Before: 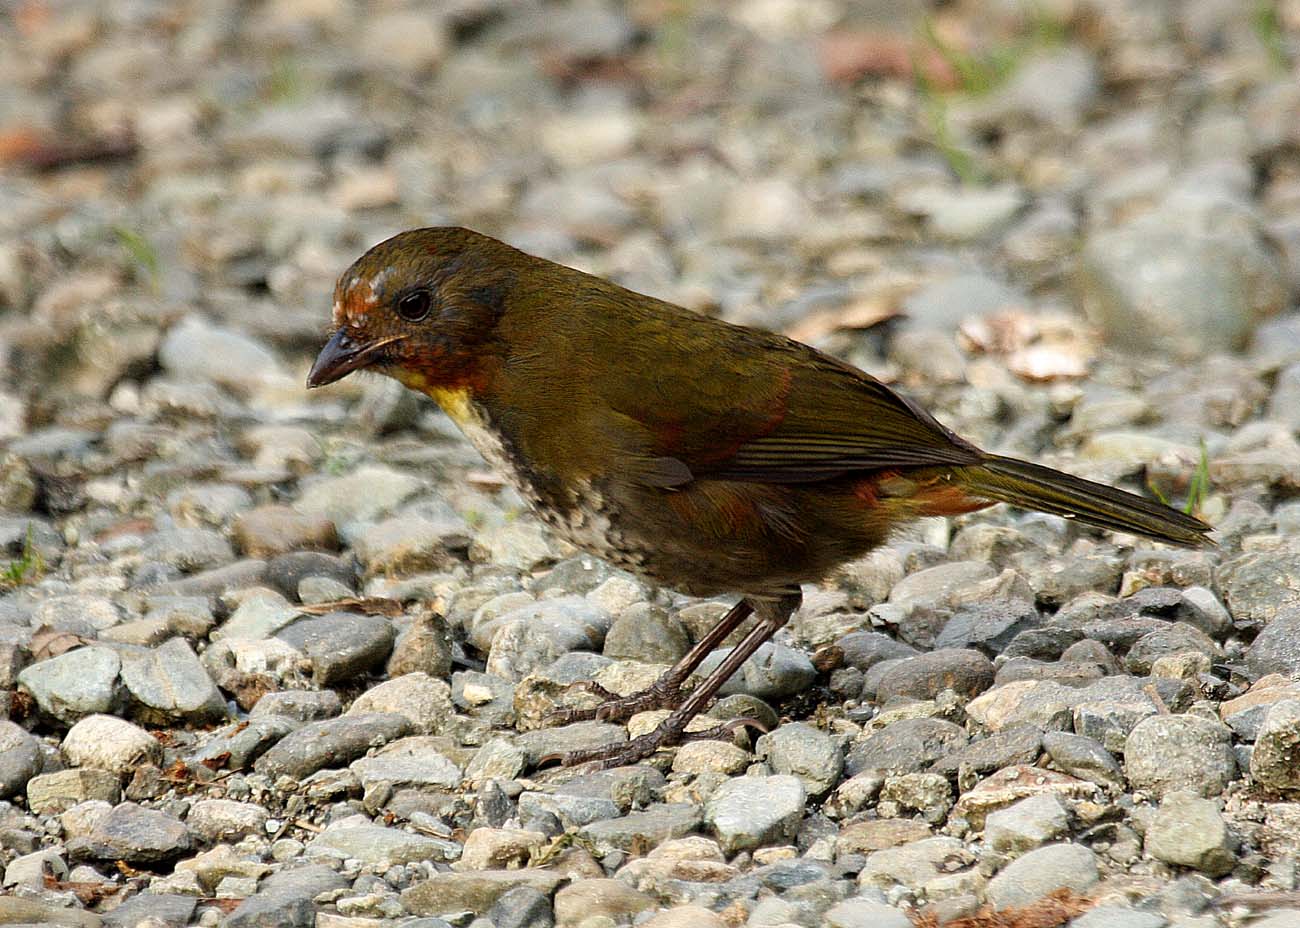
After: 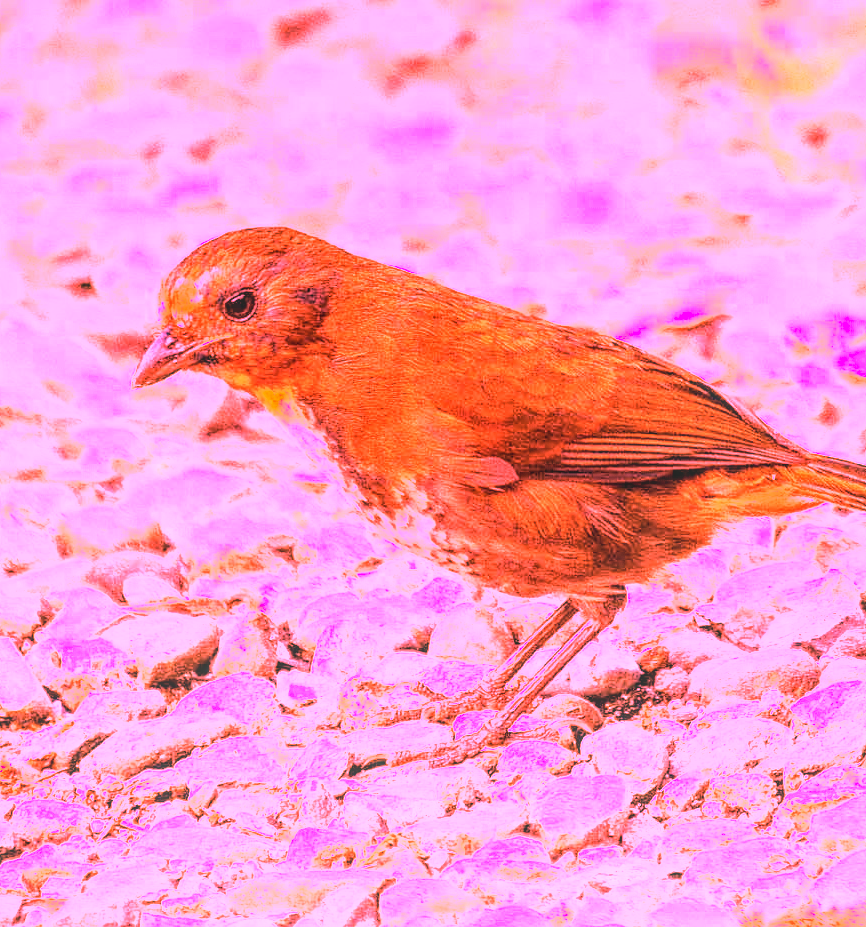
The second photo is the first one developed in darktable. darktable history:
white balance: red 4.26, blue 1.802
crop and rotate: left 13.537%, right 19.796%
exposure: exposure 0.258 EV, compensate highlight preservation false
local contrast: on, module defaults
color correction: highlights a* -2.68, highlights b* 2.57
